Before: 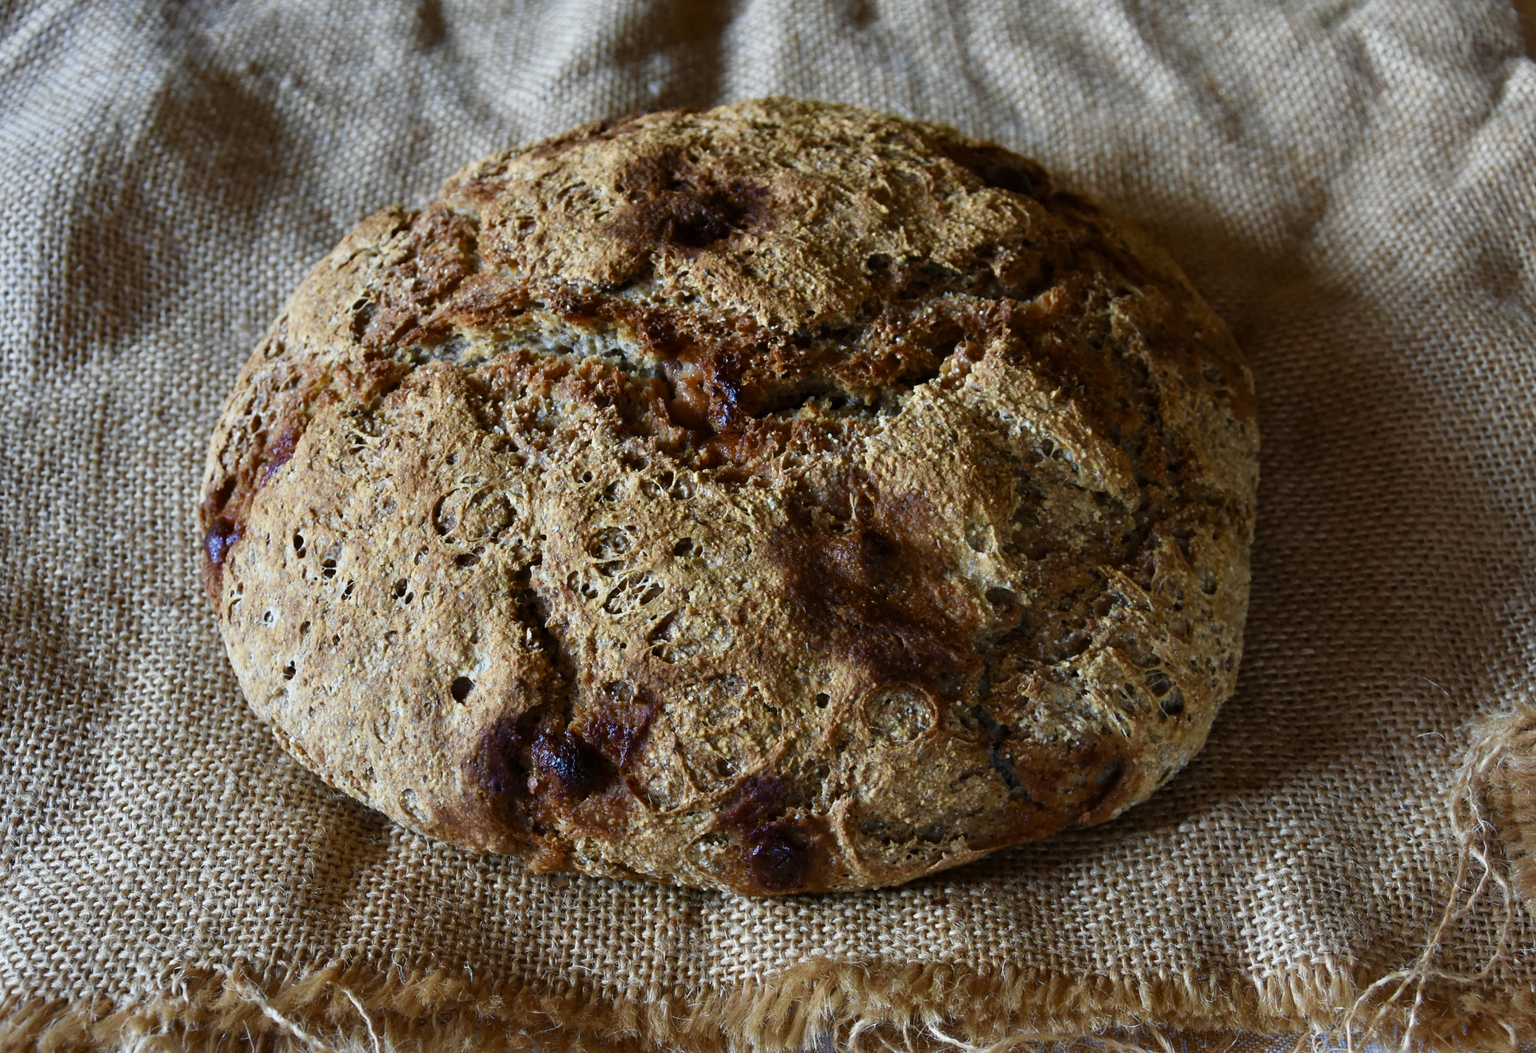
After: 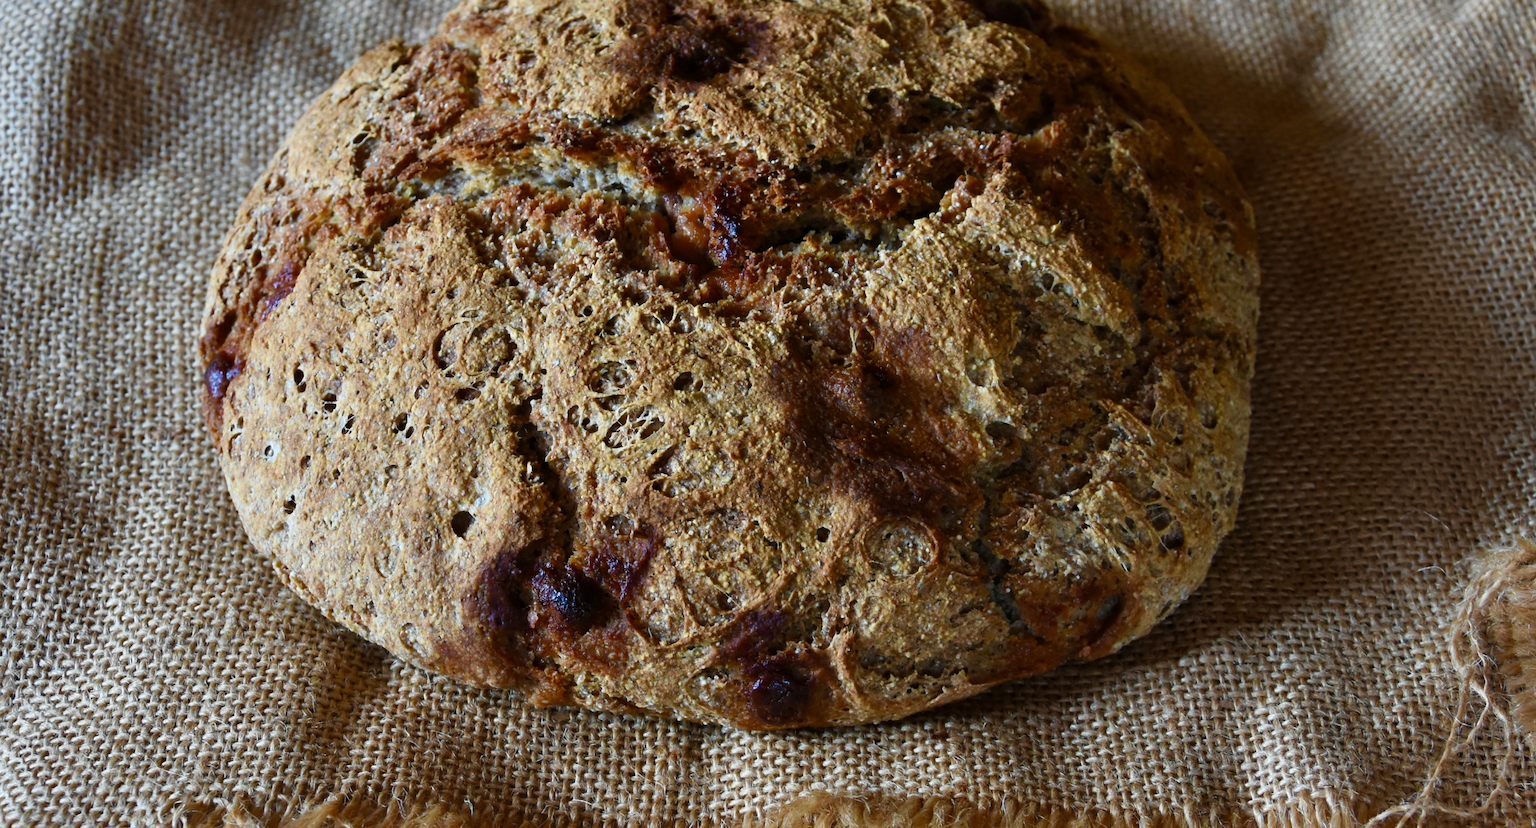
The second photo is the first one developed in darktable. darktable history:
crop and rotate: top 15.798%, bottom 5.544%
